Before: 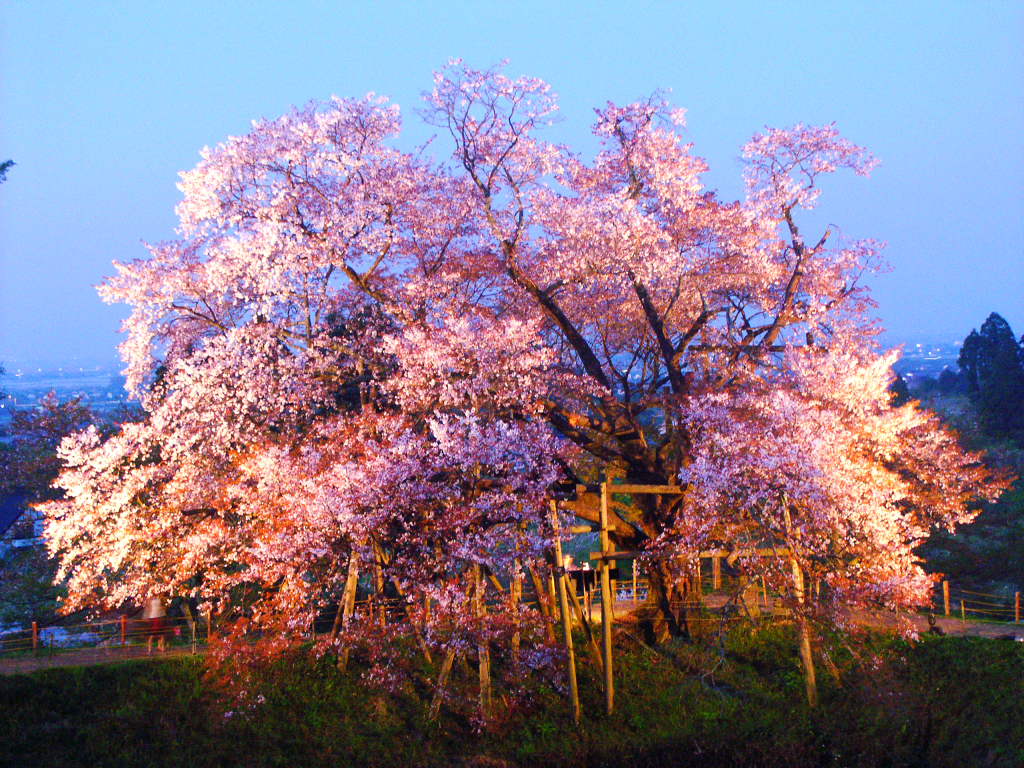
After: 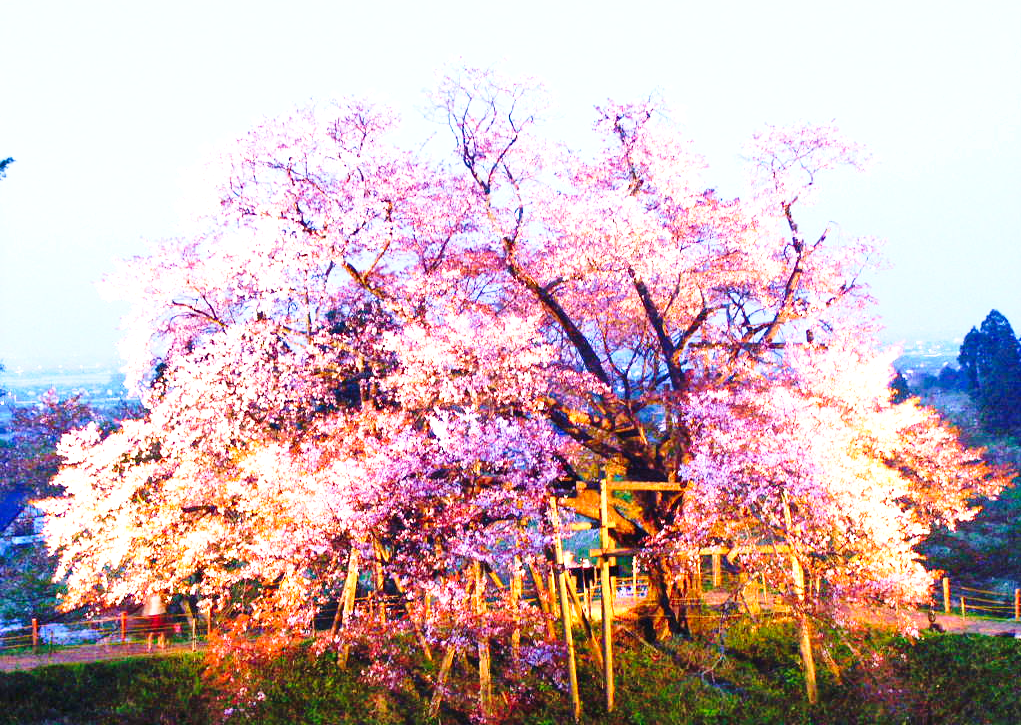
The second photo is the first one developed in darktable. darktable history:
crop: top 0.448%, right 0.264%, bottom 5.045%
exposure: black level correction 0, exposure 0.9 EV, compensate highlight preservation false
color balance: mode lift, gamma, gain (sRGB)
base curve: curves: ch0 [(0, 0) (0.028, 0.03) (0.121, 0.232) (0.46, 0.748) (0.859, 0.968) (1, 1)], preserve colors none
velvia: on, module defaults
shadows and highlights: shadows 49, highlights -41, soften with gaussian
